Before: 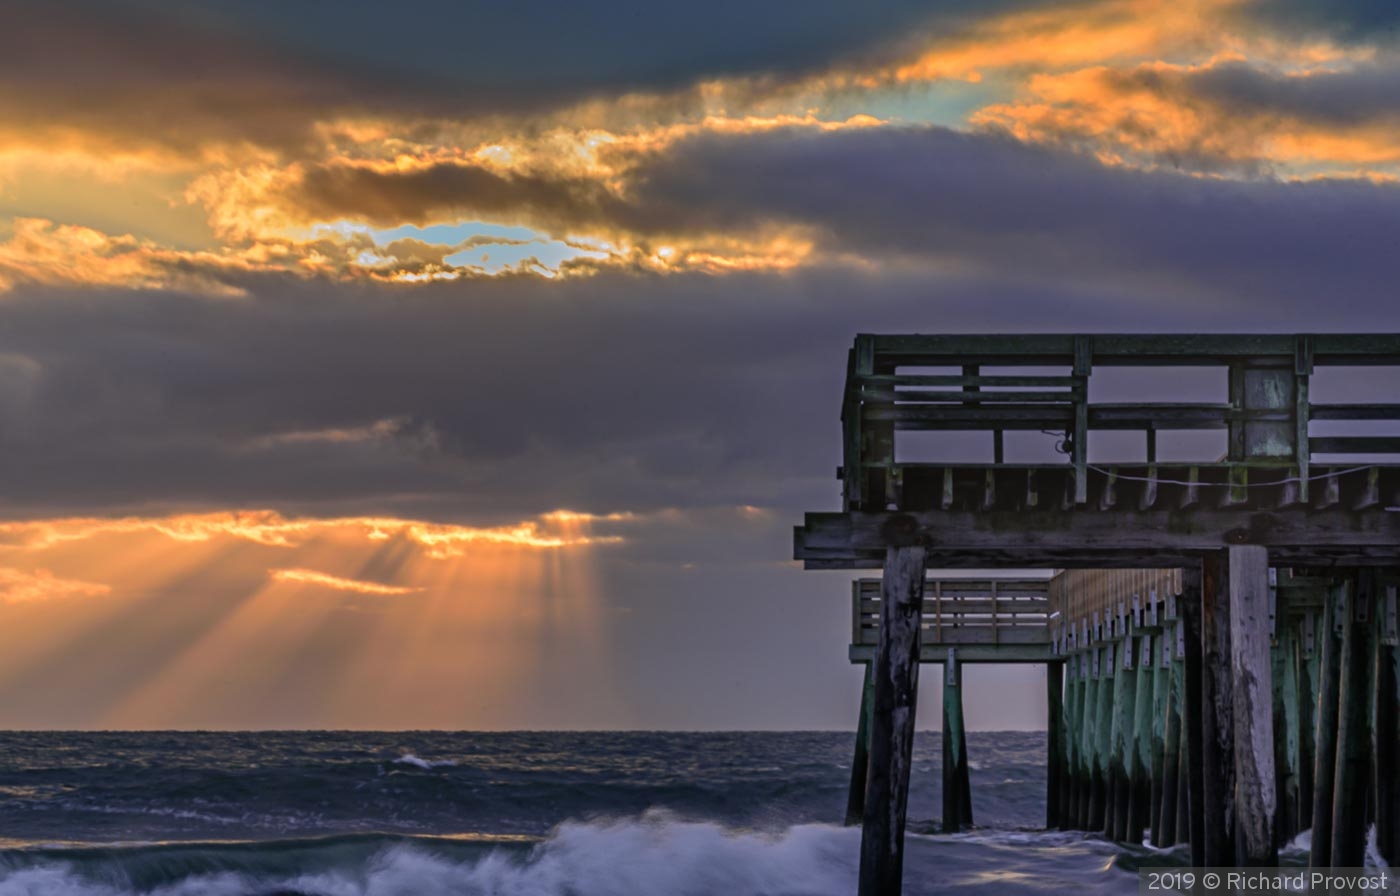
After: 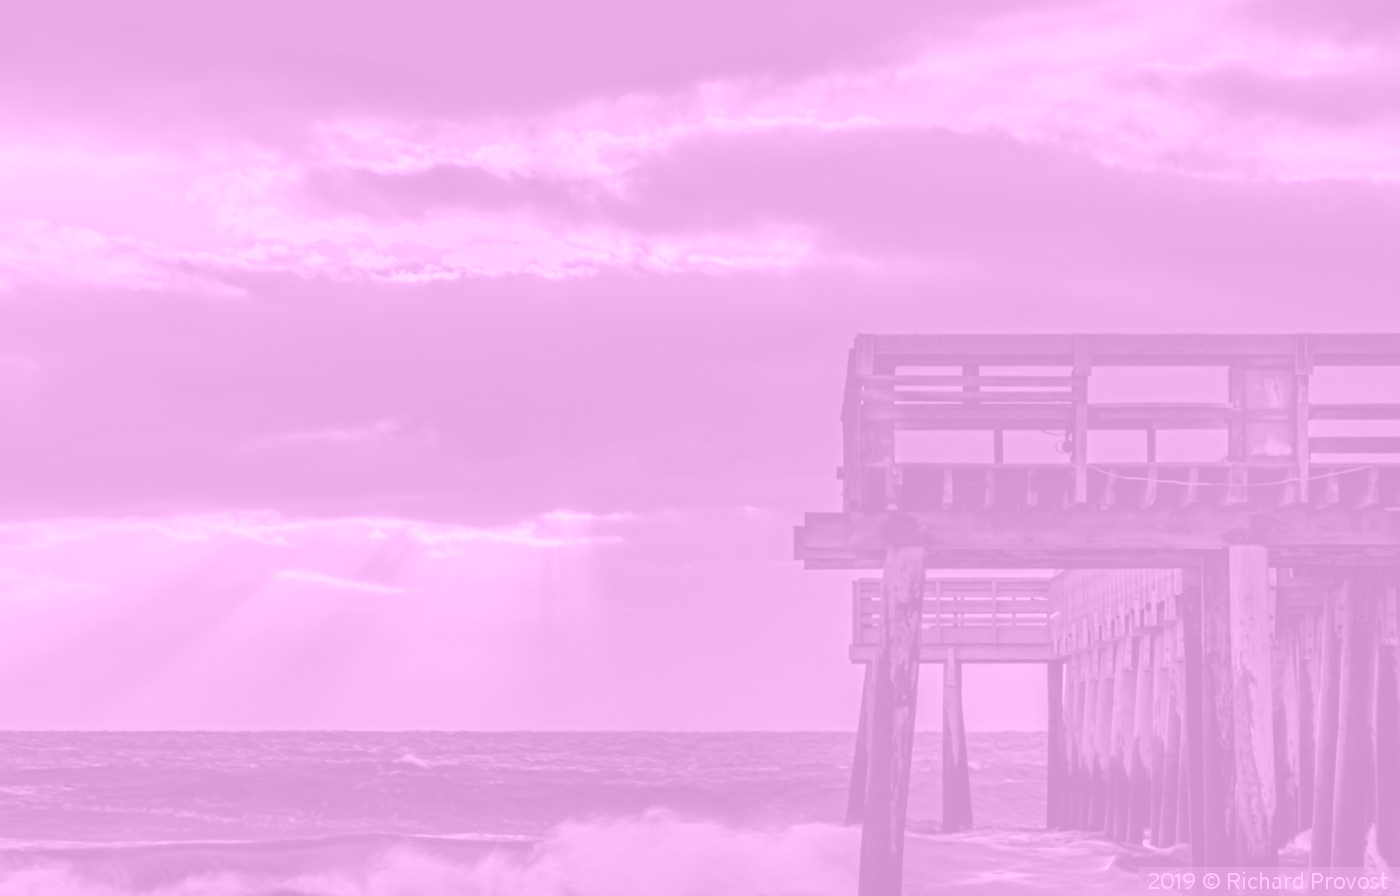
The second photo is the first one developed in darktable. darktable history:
velvia: strength 50%
colorize: hue 331.2°, saturation 75%, source mix 30.28%, lightness 70.52%, version 1
white balance: red 0.871, blue 1.249
